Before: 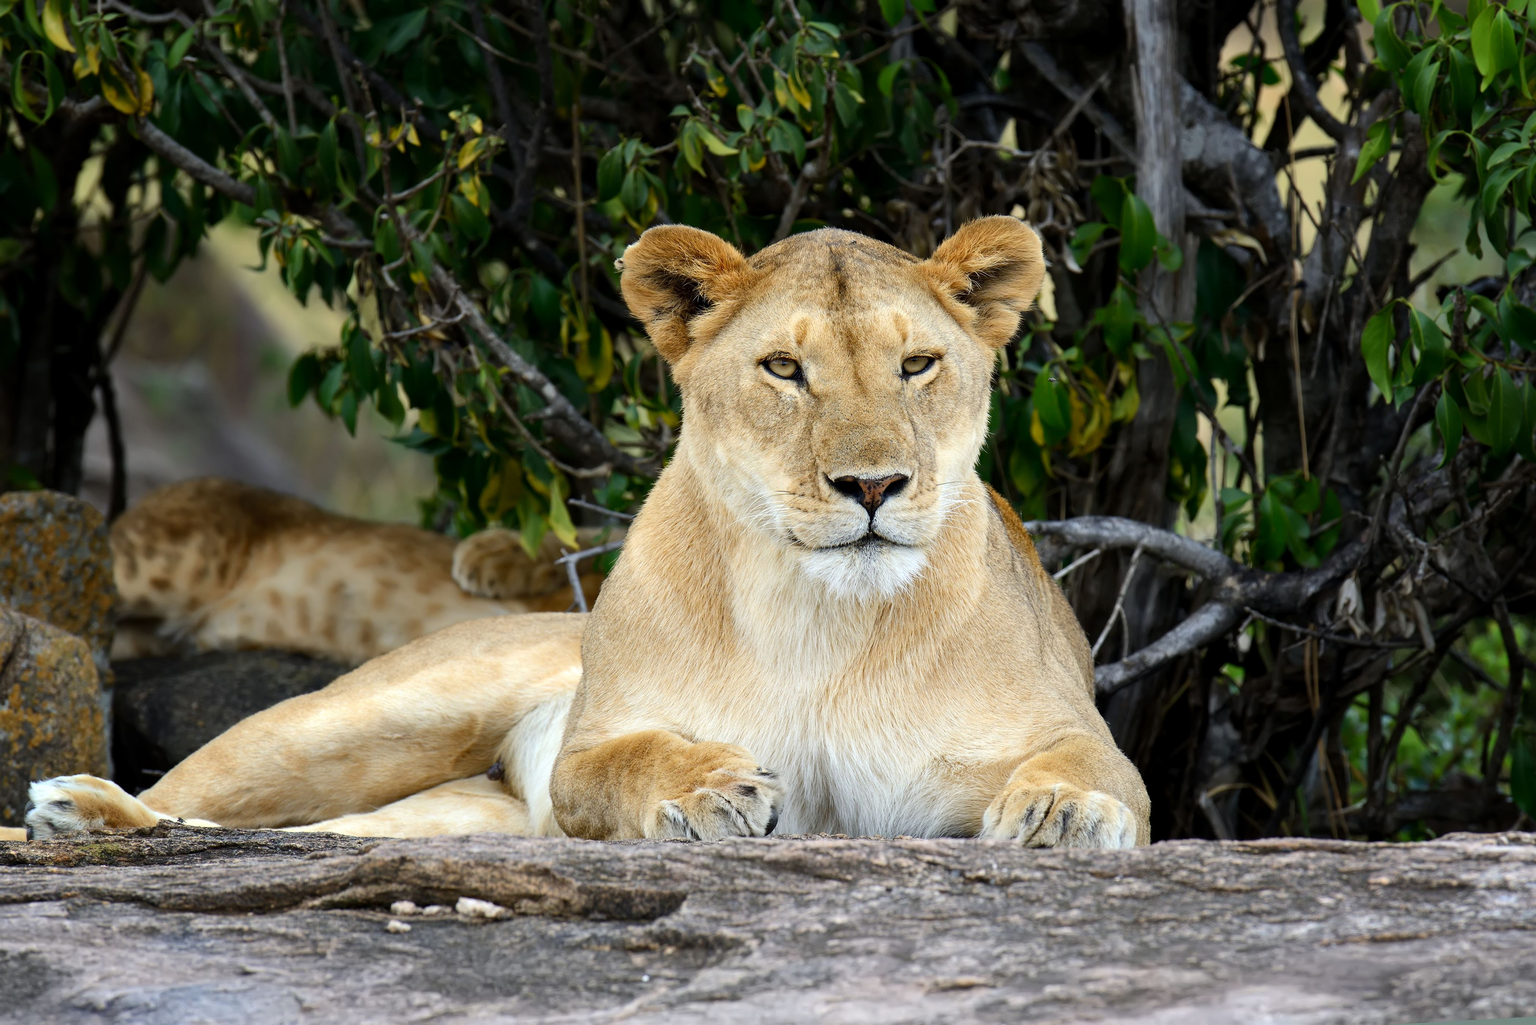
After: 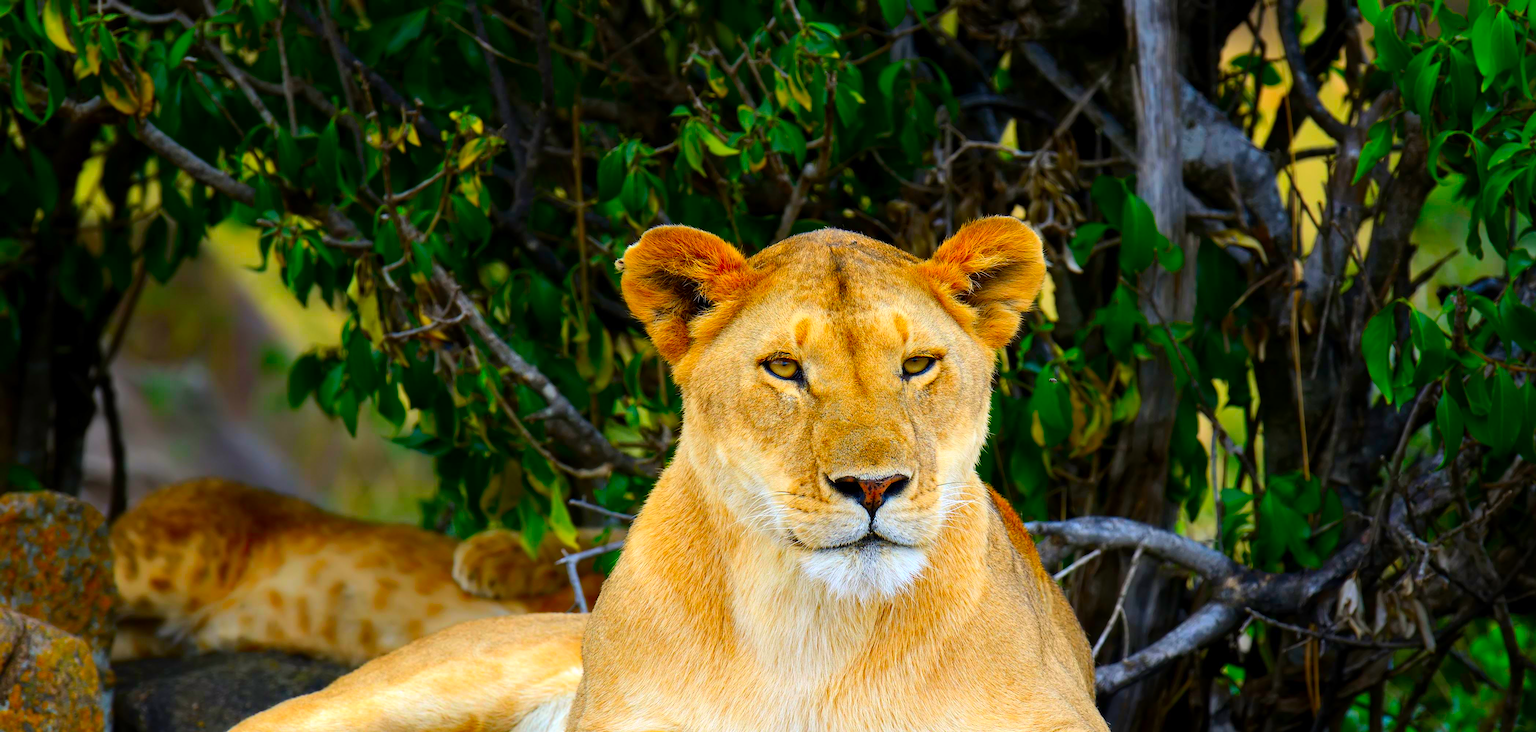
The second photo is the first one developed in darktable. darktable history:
color correction: highlights a* 1.59, highlights b* -1.7, saturation 2.48
crop: bottom 28.576%
